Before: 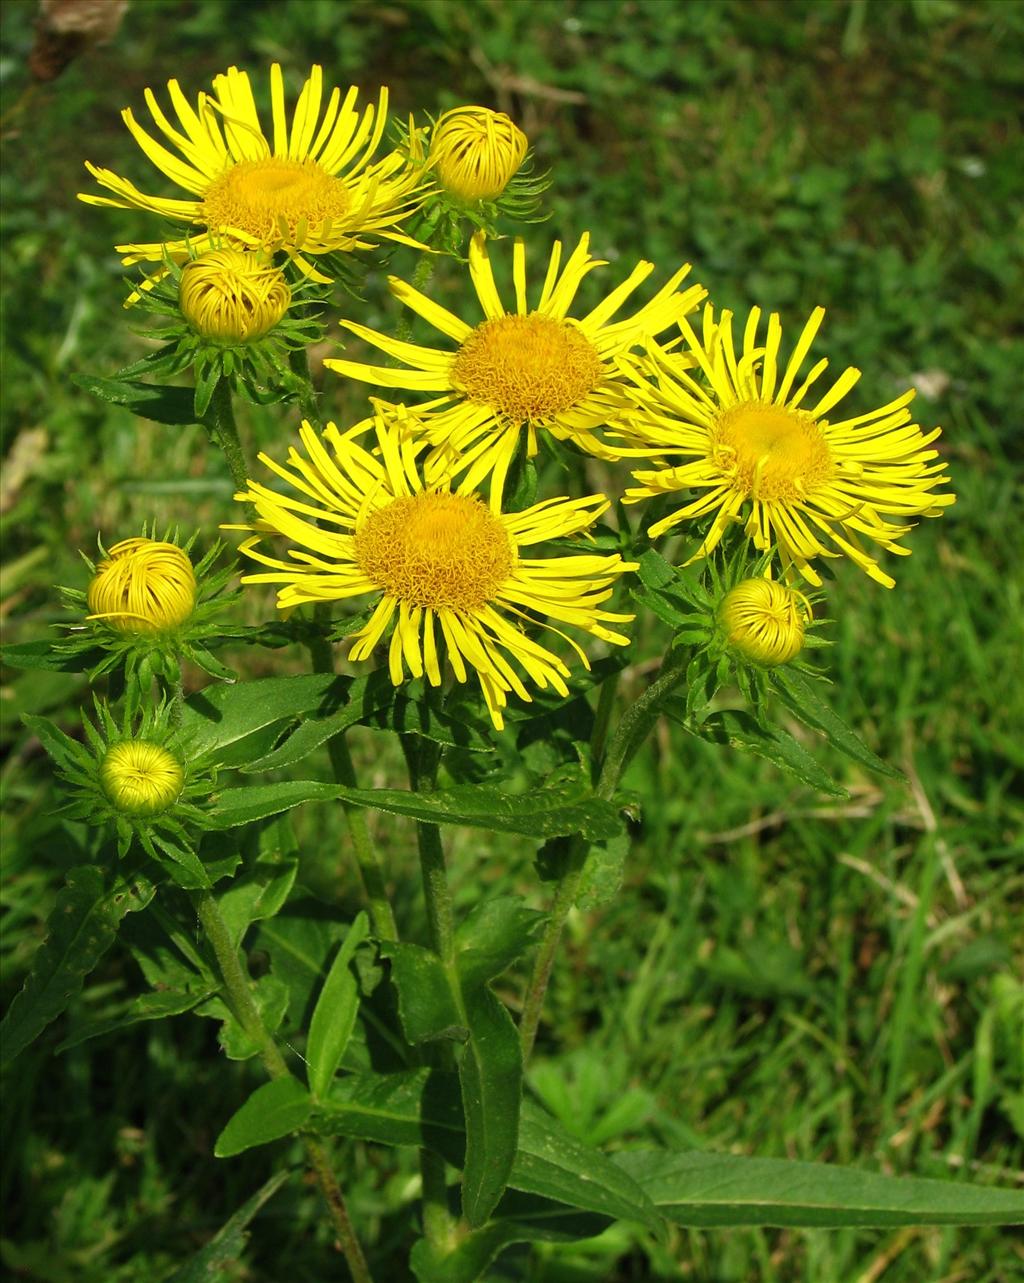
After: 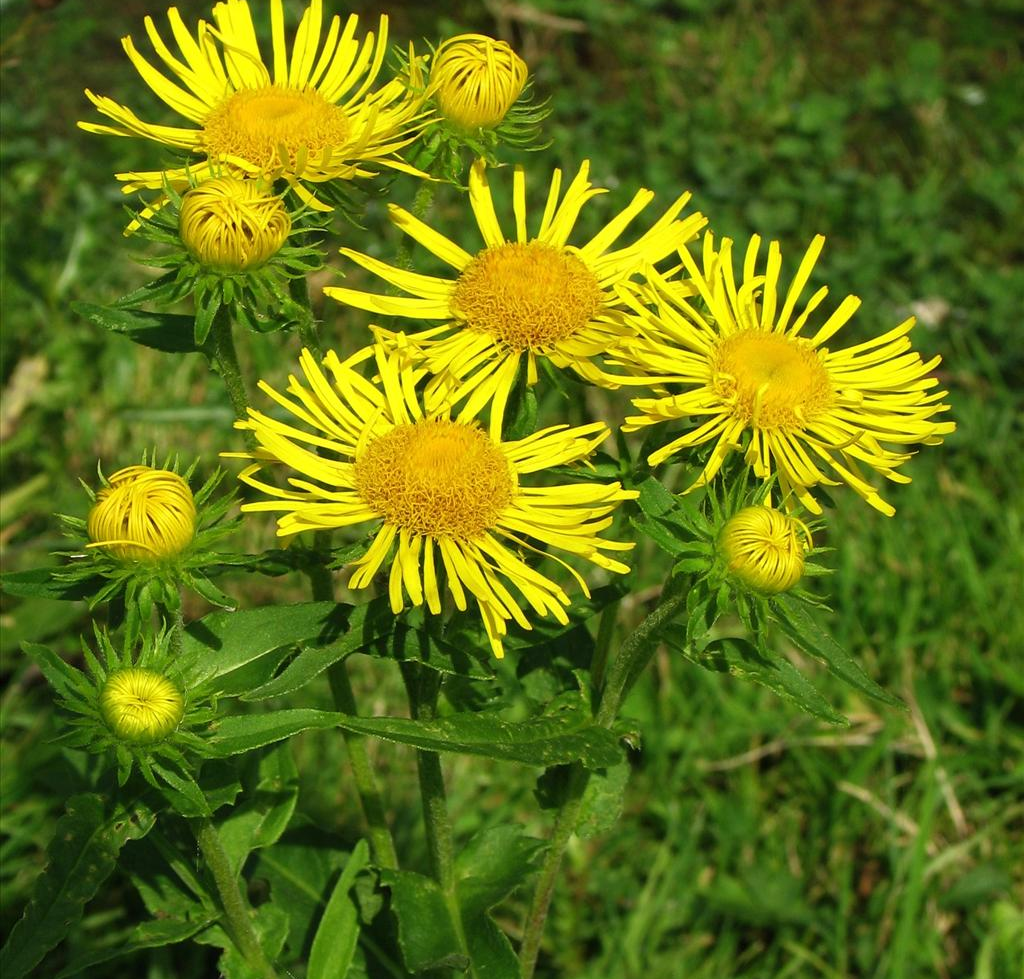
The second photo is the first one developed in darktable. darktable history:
crop: top 5.672%, bottom 17.966%
